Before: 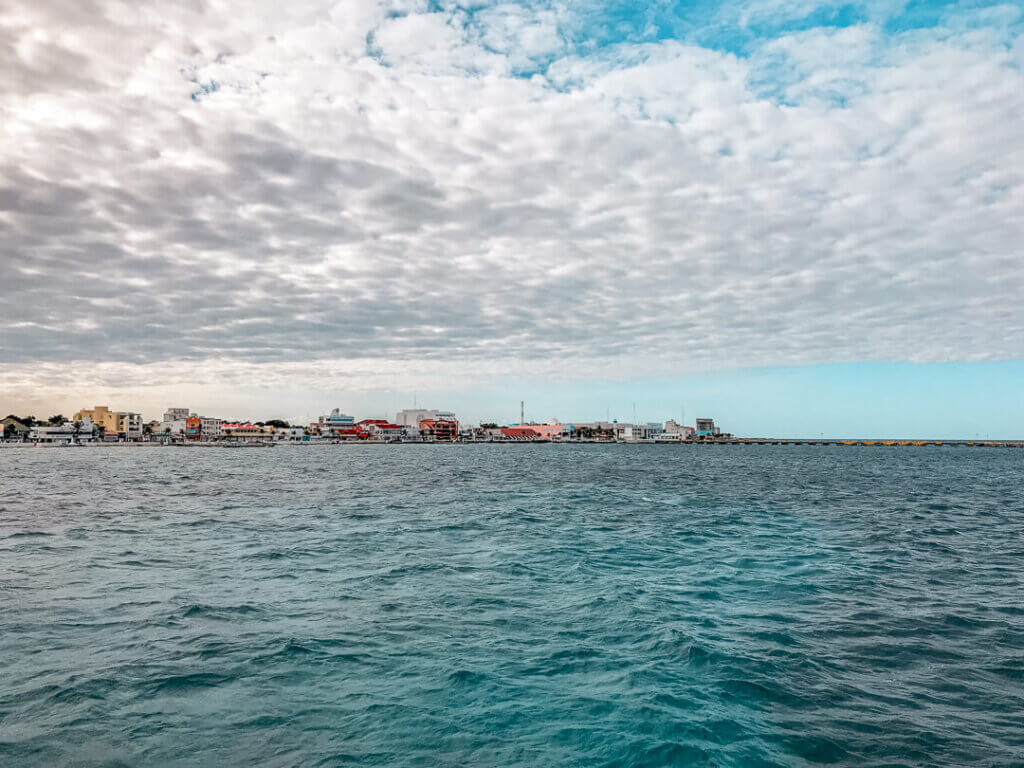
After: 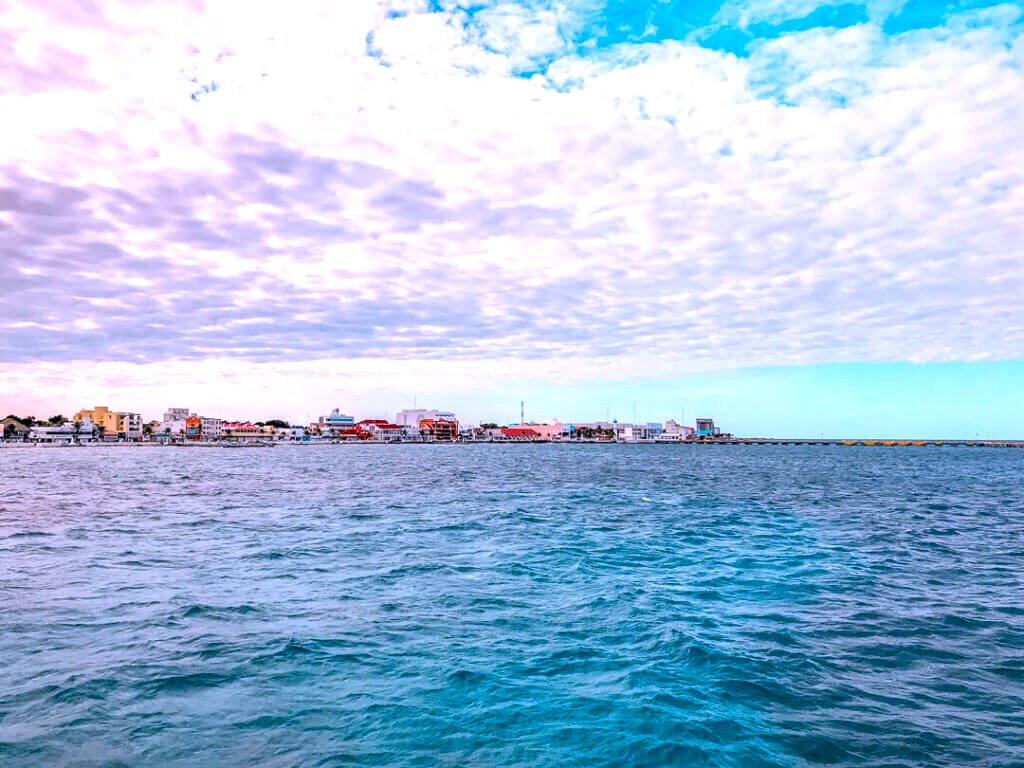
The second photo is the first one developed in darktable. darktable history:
exposure: black level correction 0.001, exposure 0.5 EV, compensate exposure bias true, compensate highlight preservation false
white balance: red 1.042, blue 1.17
color balance rgb: linear chroma grading › global chroma 15%, perceptual saturation grading › global saturation 30%
color zones: curves: ch0 [(0.25, 0.5) (0.428, 0.473) (0.75, 0.5)]; ch1 [(0.243, 0.479) (0.398, 0.452) (0.75, 0.5)]
